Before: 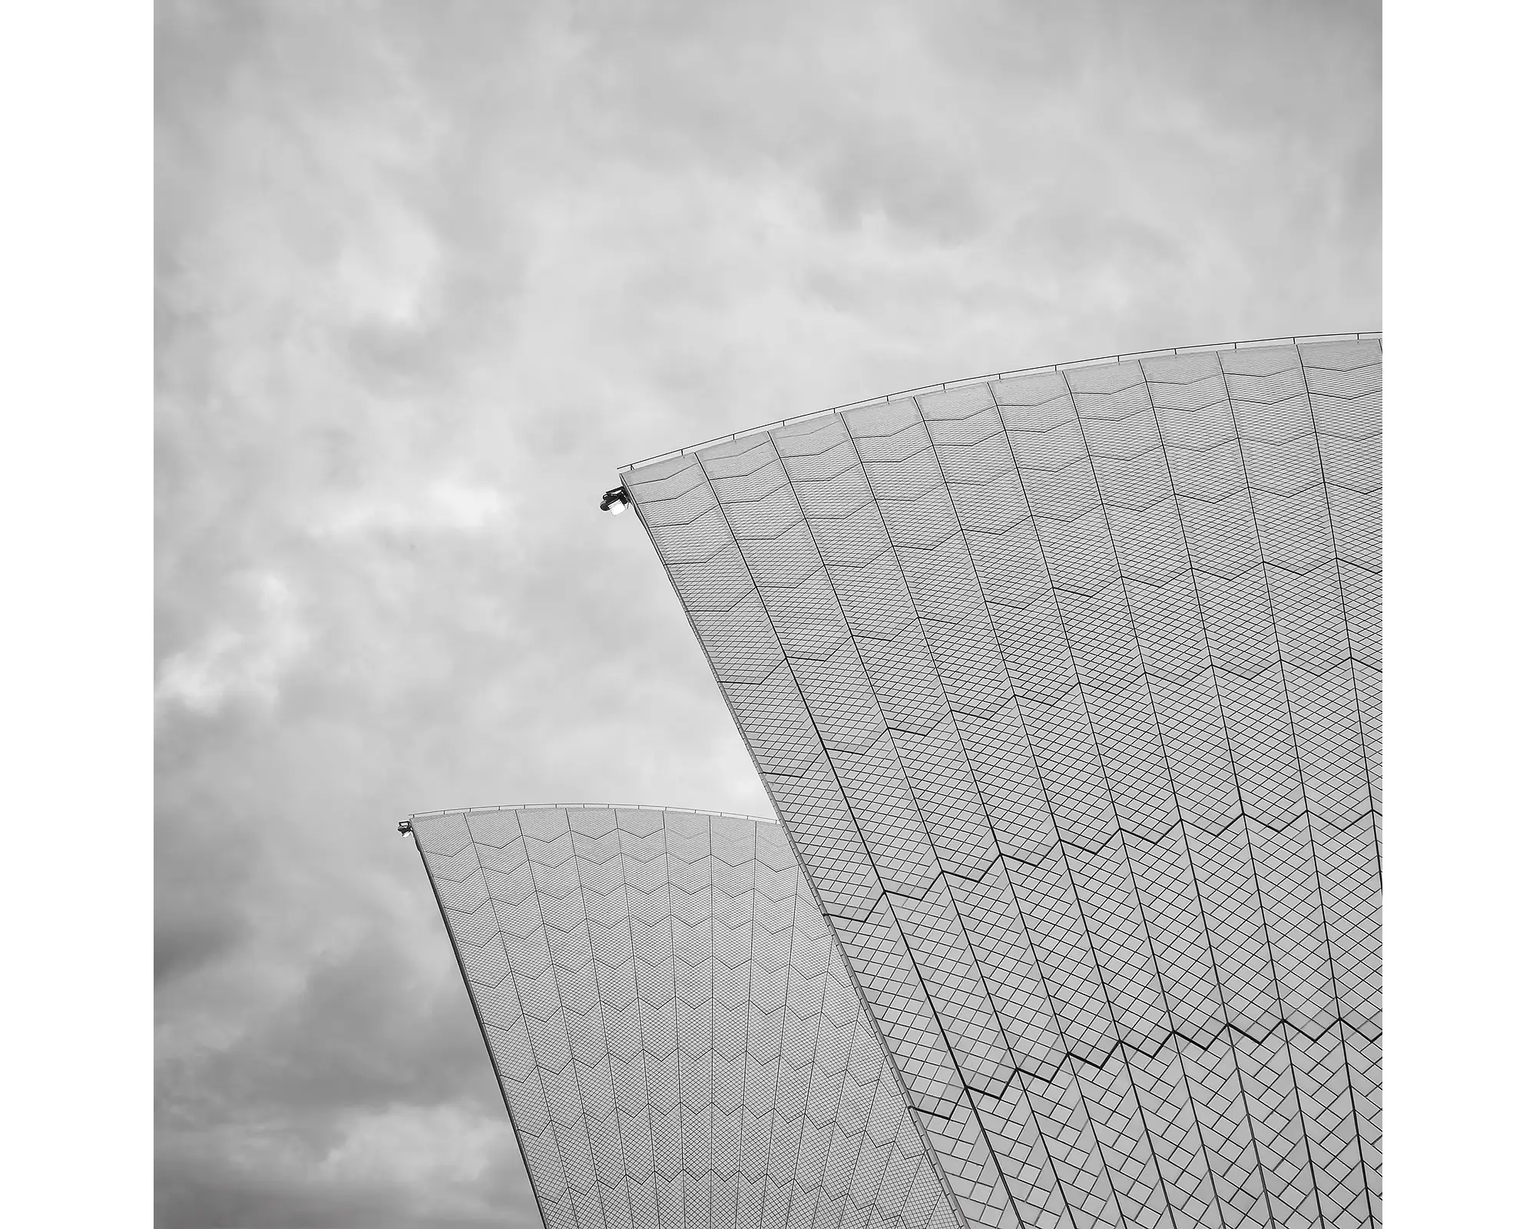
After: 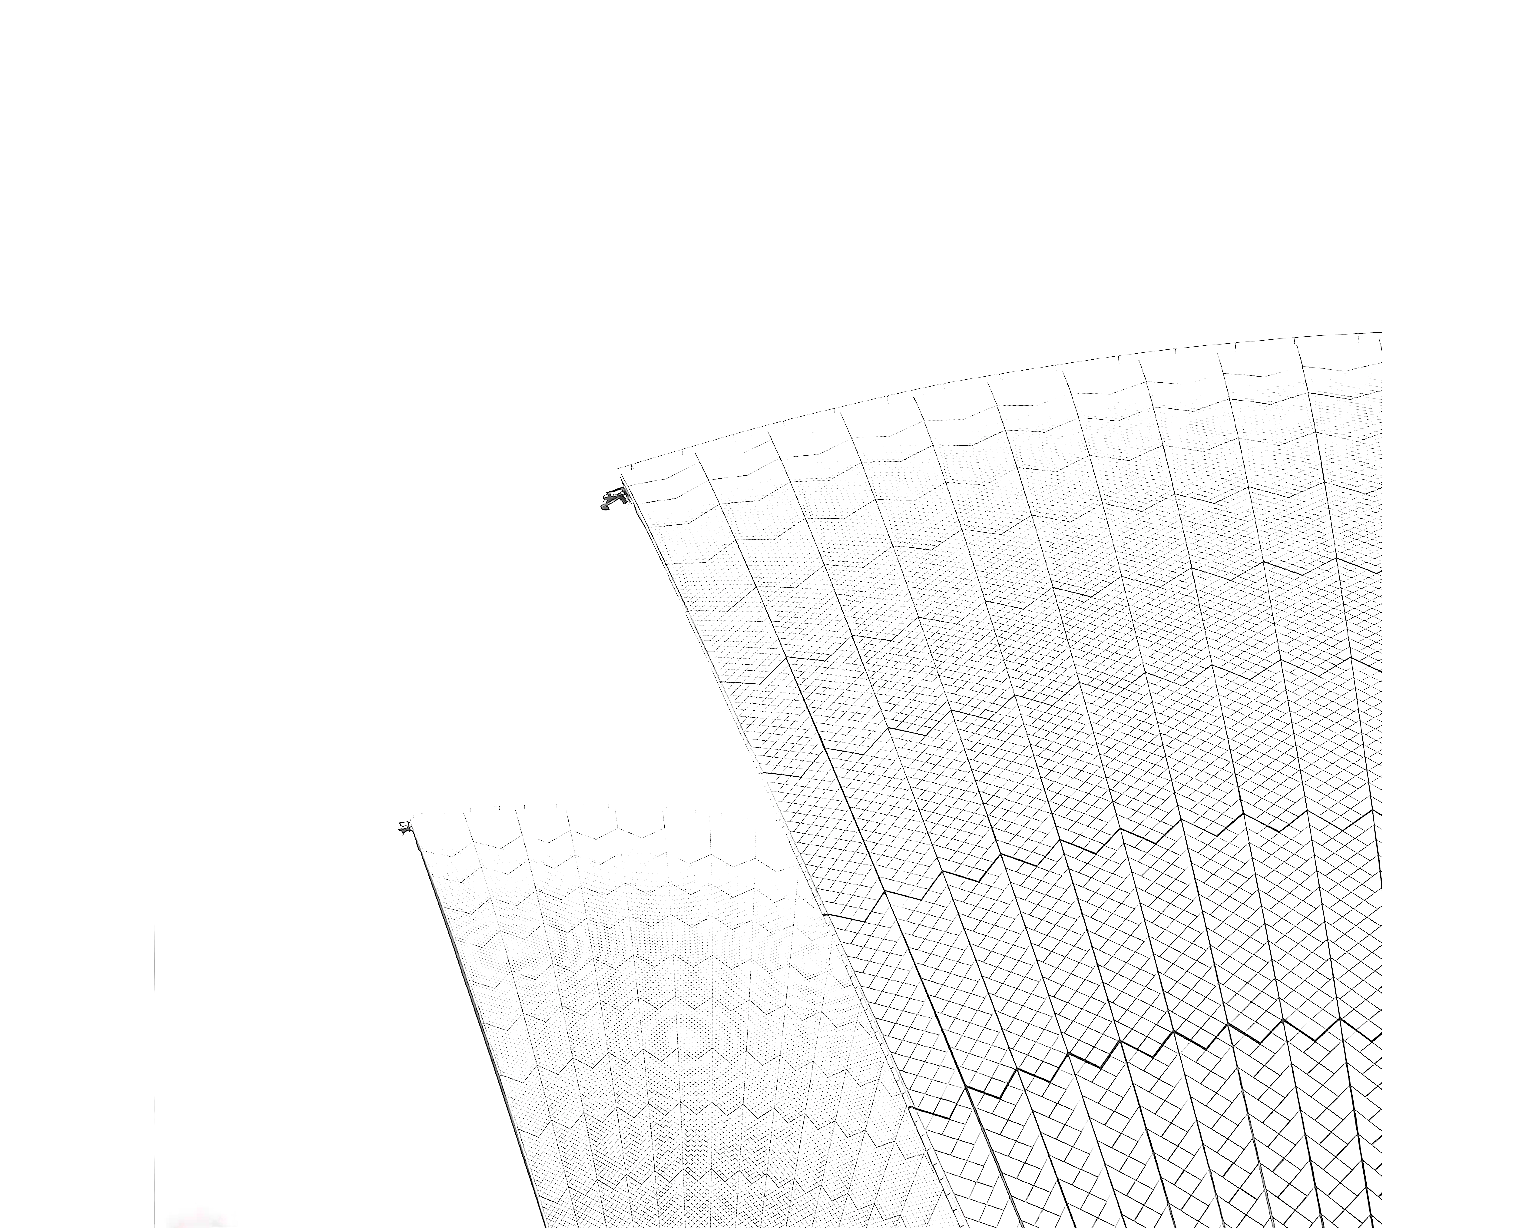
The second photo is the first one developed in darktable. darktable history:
exposure: black level correction 0, exposure 2.304 EV, compensate exposure bias true, compensate highlight preservation false
sharpen: amount 0.207
color zones: curves: ch0 [(0, 0.5) (0.125, 0.4) (0.25, 0.5) (0.375, 0.4) (0.5, 0.4) (0.625, 0.35) (0.75, 0.35) (0.875, 0.5)]; ch1 [(0, 0.35) (0.125, 0.45) (0.25, 0.35) (0.375, 0.35) (0.5, 0.35) (0.625, 0.35) (0.75, 0.45) (0.875, 0.35)]; ch2 [(0, 0.6) (0.125, 0.5) (0.25, 0.5) (0.375, 0.6) (0.5, 0.6) (0.625, 0.5) (0.75, 0.5) (0.875, 0.5)]
color balance rgb: highlights gain › luminance 17.515%, linear chroma grading › global chroma 0.437%, perceptual saturation grading › global saturation 60.335%, perceptual saturation grading › highlights 19.769%, perceptual saturation grading › shadows -49.572%, global vibrance 19.661%
